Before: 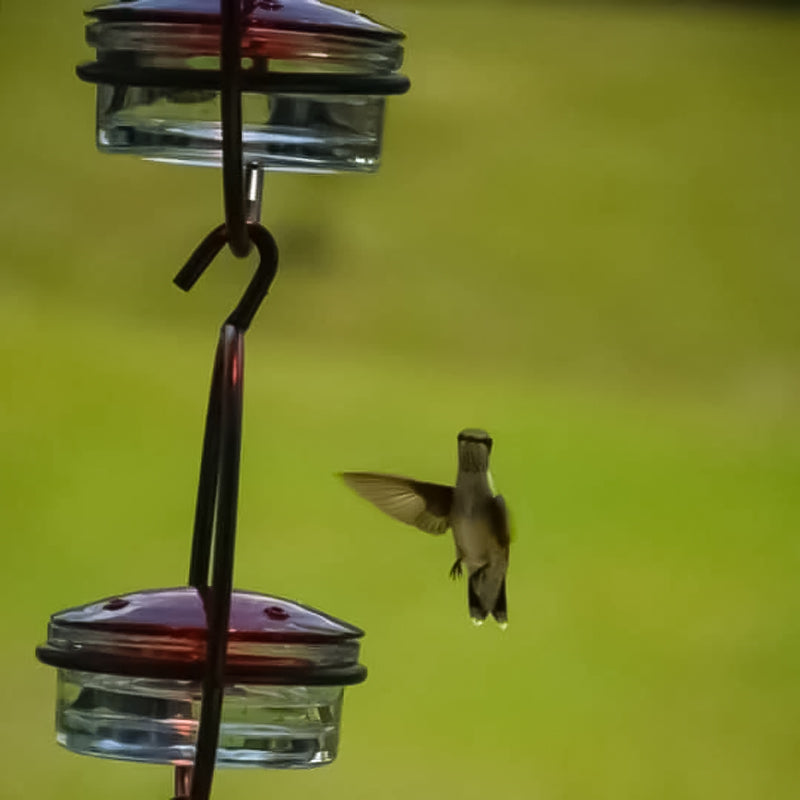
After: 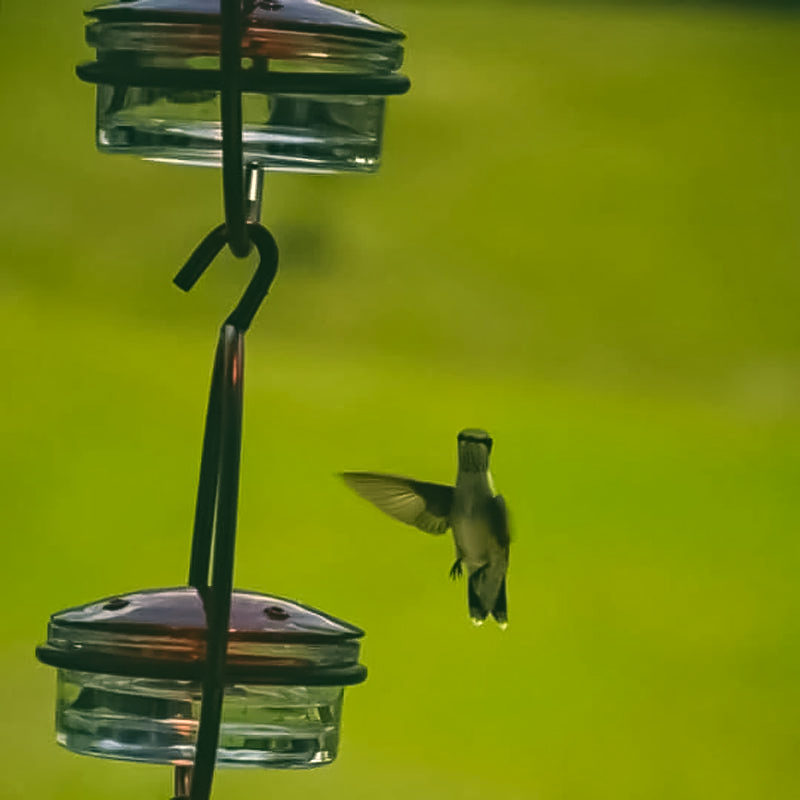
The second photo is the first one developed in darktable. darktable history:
color correction: highlights a* 5.3, highlights b* 24.26, shadows a* -15.58, shadows b* 4.02
exposure: black level correction -0.015, compensate highlight preservation false
white balance: red 0.967, blue 1.049
contrast equalizer: octaves 7, y [[0.509, 0.514, 0.523, 0.542, 0.578, 0.603], [0.5 ×6], [0.509, 0.514, 0.523, 0.542, 0.578, 0.603], [0.001, 0.002, 0.003, 0.005, 0.01, 0.013], [0.001, 0.002, 0.003, 0.005, 0.01, 0.013]]
